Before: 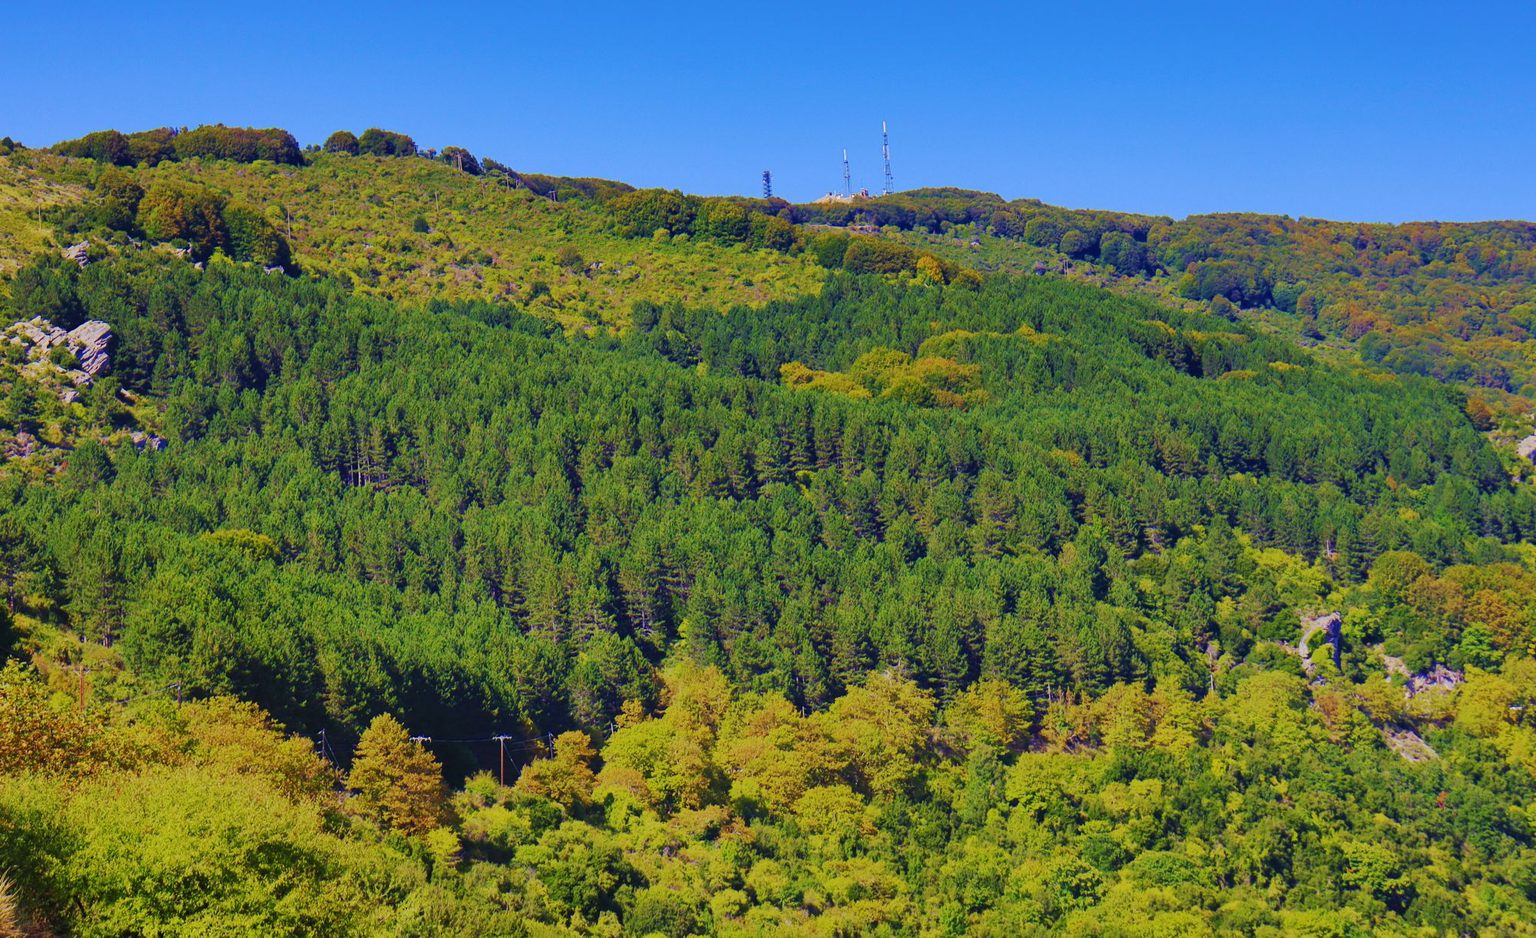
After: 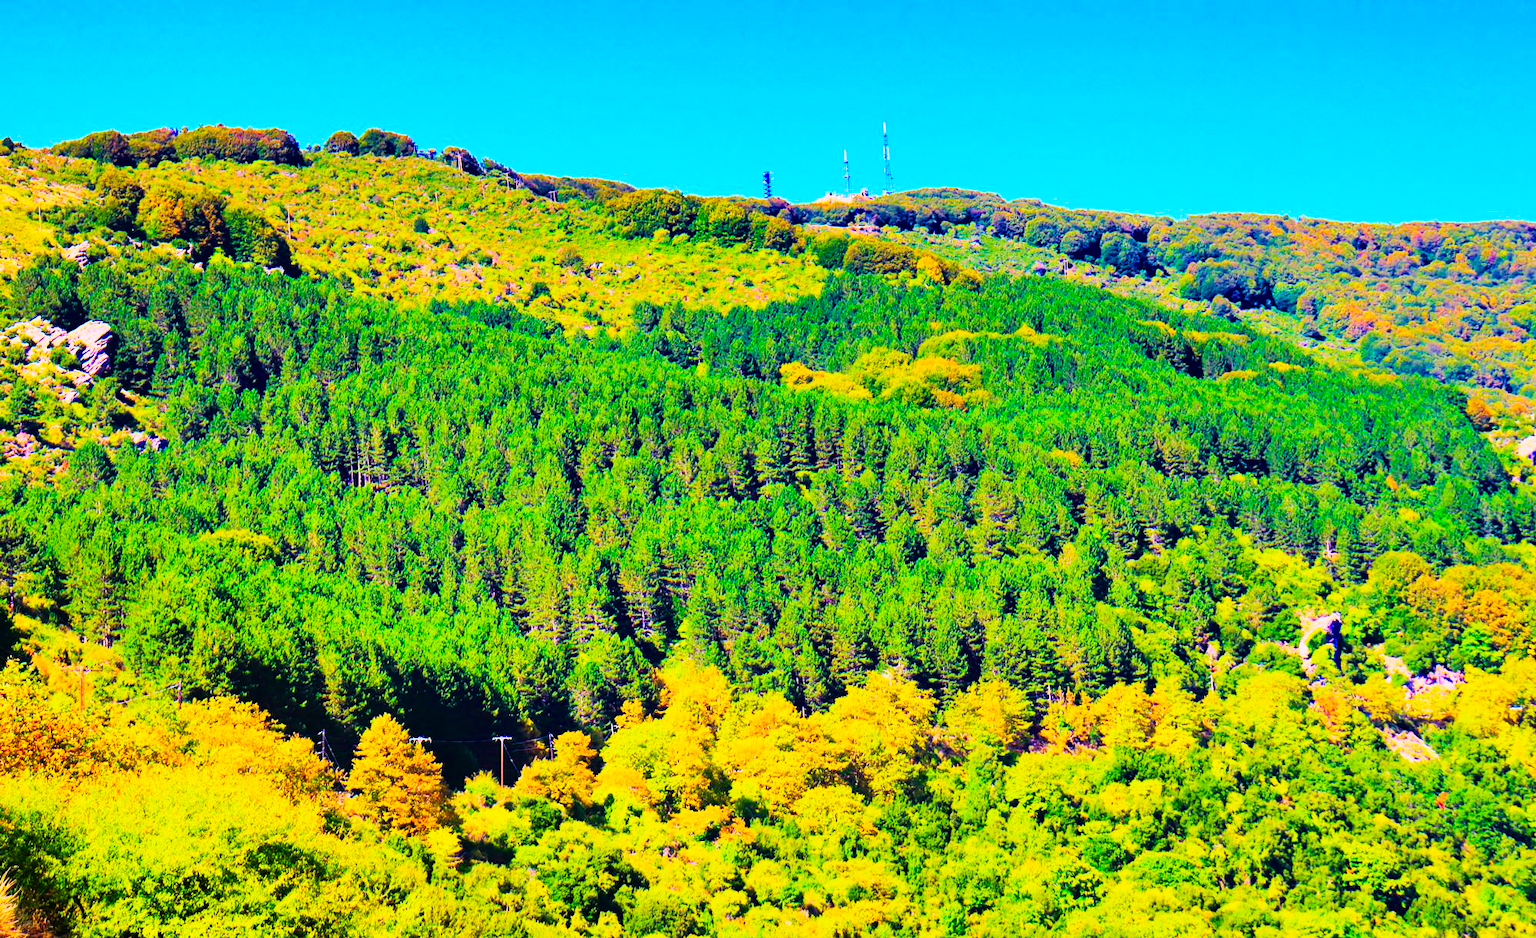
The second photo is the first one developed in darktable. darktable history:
contrast brightness saturation: contrast 0.15, brightness 0.05
shadows and highlights: shadows 35, highlights -35, soften with gaussian
tone curve: curves: ch0 [(0, 0) (0.084, 0.074) (0.2, 0.297) (0.363, 0.591) (0.495, 0.765) (0.68, 0.901) (0.851, 0.967) (1, 1)], color space Lab, linked channels, preserve colors none
color balance rgb: linear chroma grading › global chroma 10%, perceptual saturation grading › global saturation 5%, perceptual brilliance grading › global brilliance 4%, global vibrance 7%, saturation formula JzAzBz (2021)
